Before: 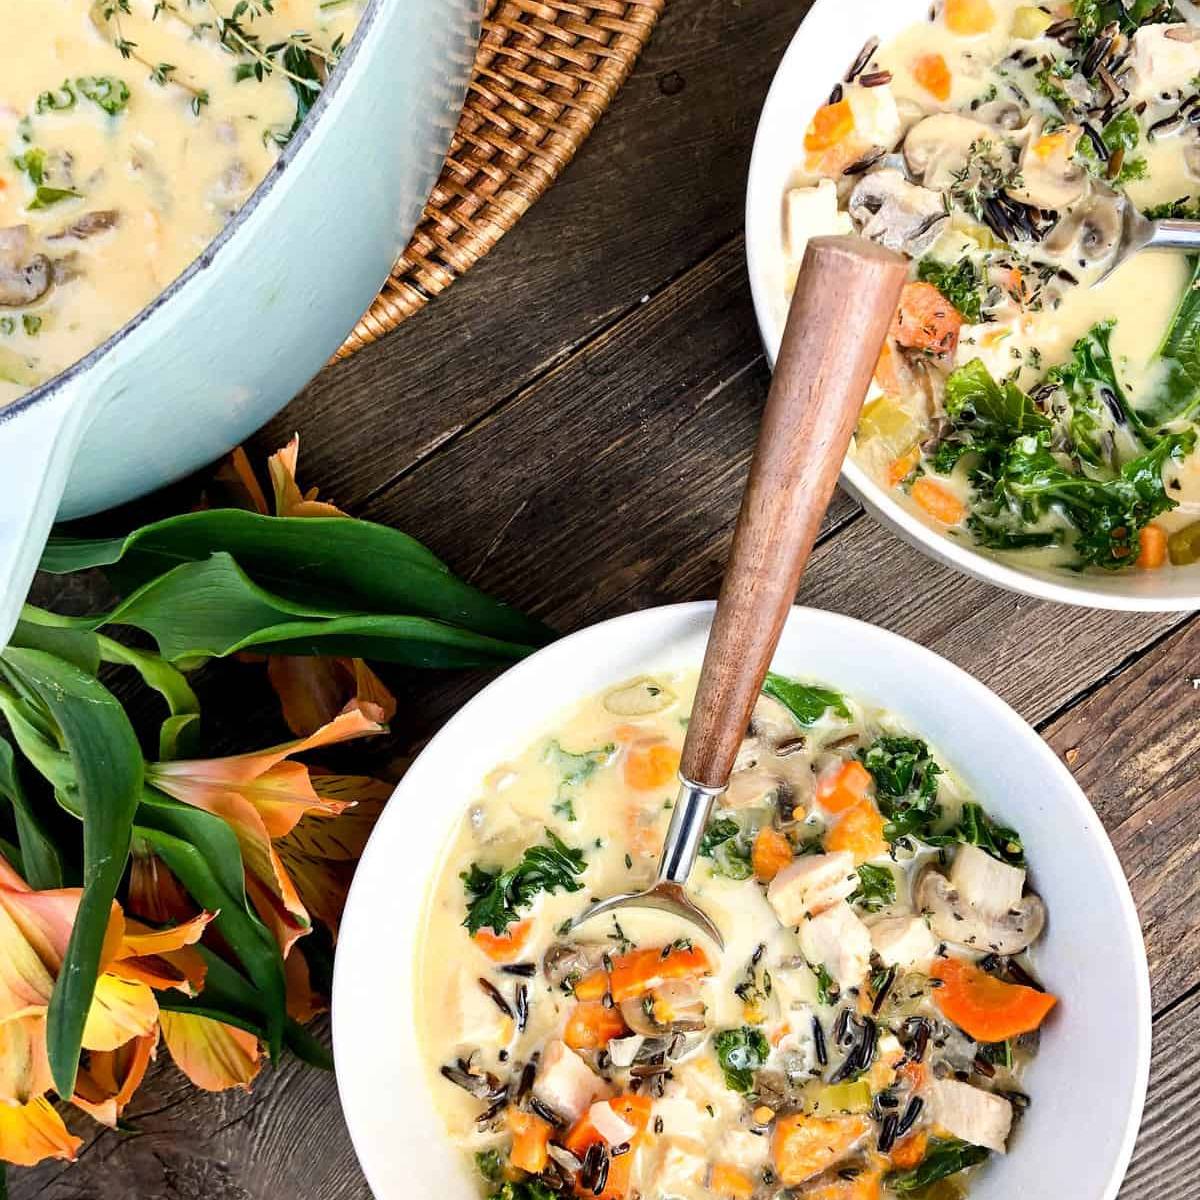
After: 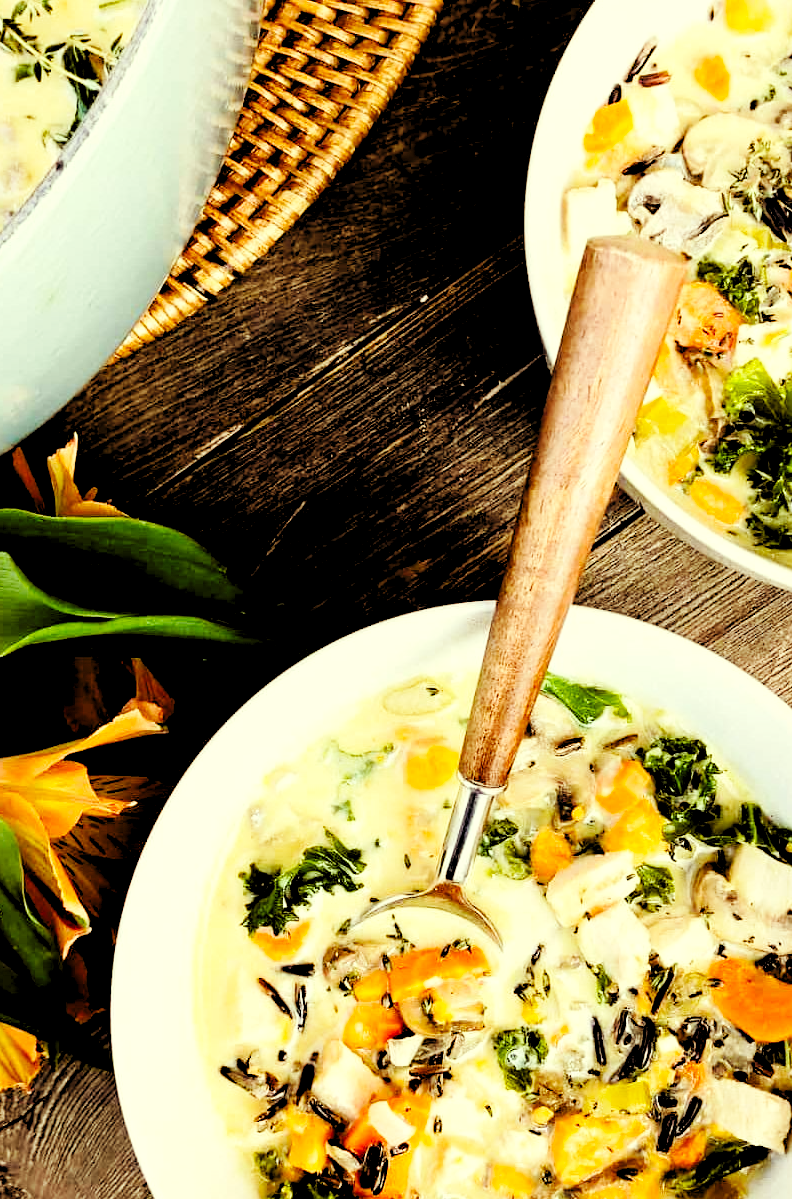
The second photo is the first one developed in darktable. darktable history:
base curve: curves: ch0 [(0, 0) (0.032, 0.025) (0.121, 0.166) (0.206, 0.329) (0.605, 0.79) (1, 1)], preserve colors none
rgb levels: levels [[0.029, 0.461, 0.922], [0, 0.5, 1], [0, 0.5, 1]]
crop and rotate: left 18.442%, right 15.508%
color correction: highlights a* -5.94, highlights b* 11.19
exposure: black level correction -0.003, exposure 0.04 EV, compensate highlight preservation false
tone equalizer: on, module defaults
sharpen: radius 2.883, amount 0.868, threshold 47.523
color balance rgb: shadows lift › chroma 4.41%, shadows lift › hue 27°, power › chroma 2.5%, power › hue 70°, highlights gain › chroma 1%, highlights gain › hue 27°, saturation formula JzAzBz (2021)
